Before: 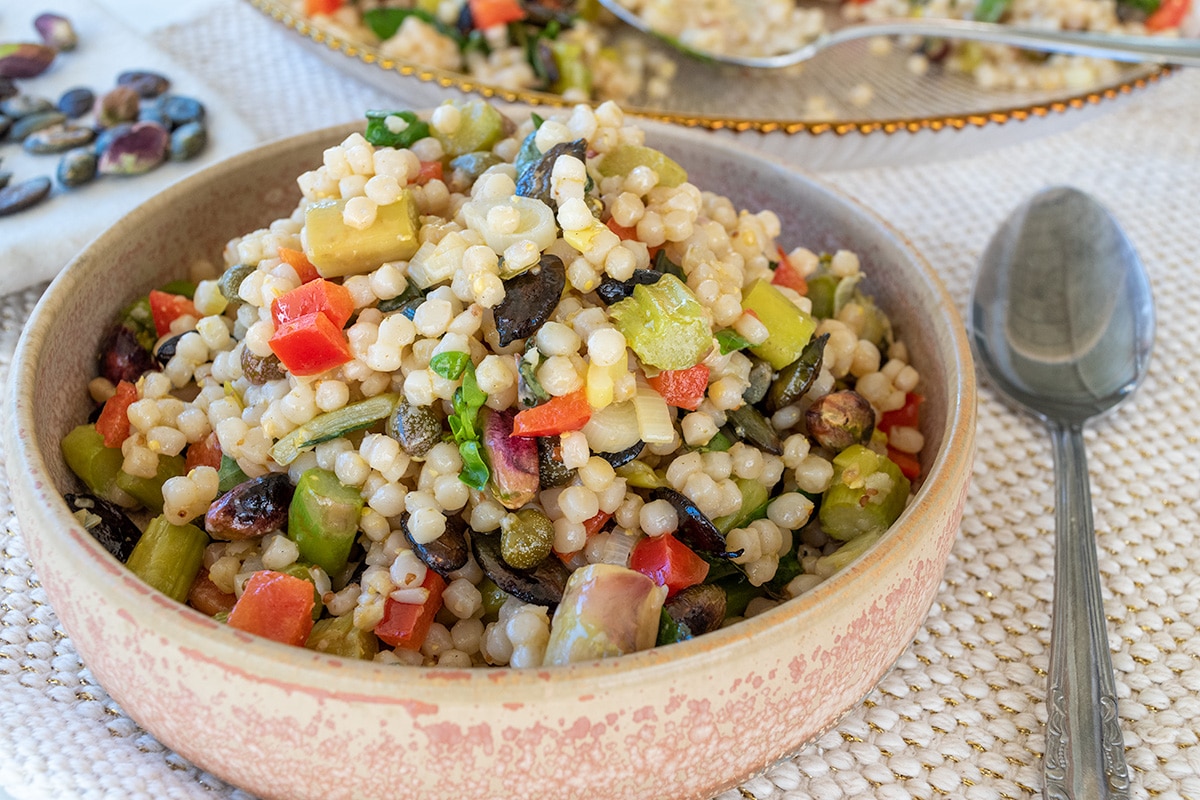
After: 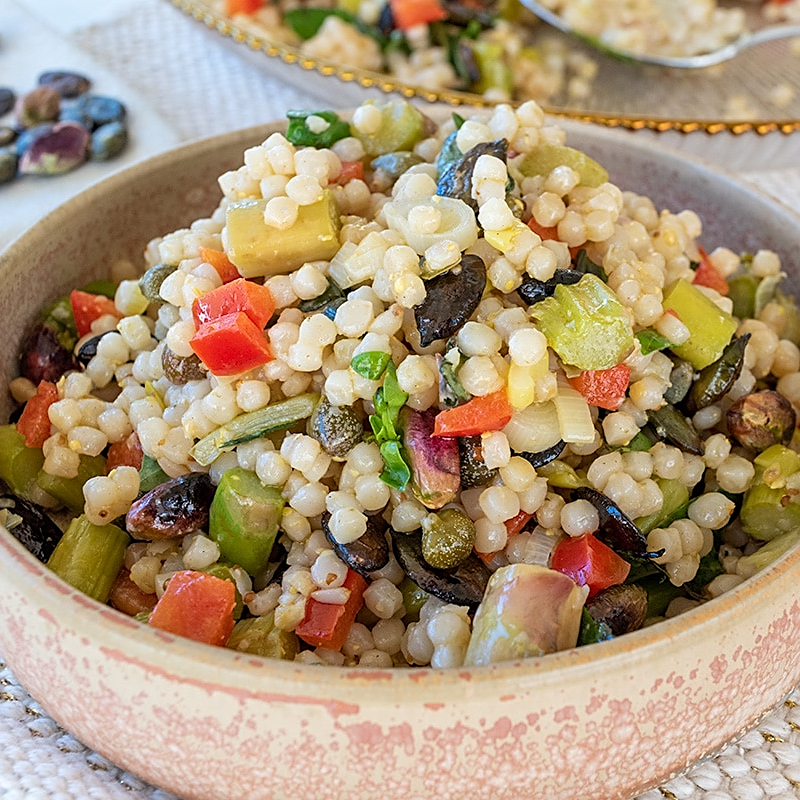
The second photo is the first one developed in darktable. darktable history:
sharpen: on, module defaults
crop and rotate: left 6.617%, right 26.717%
